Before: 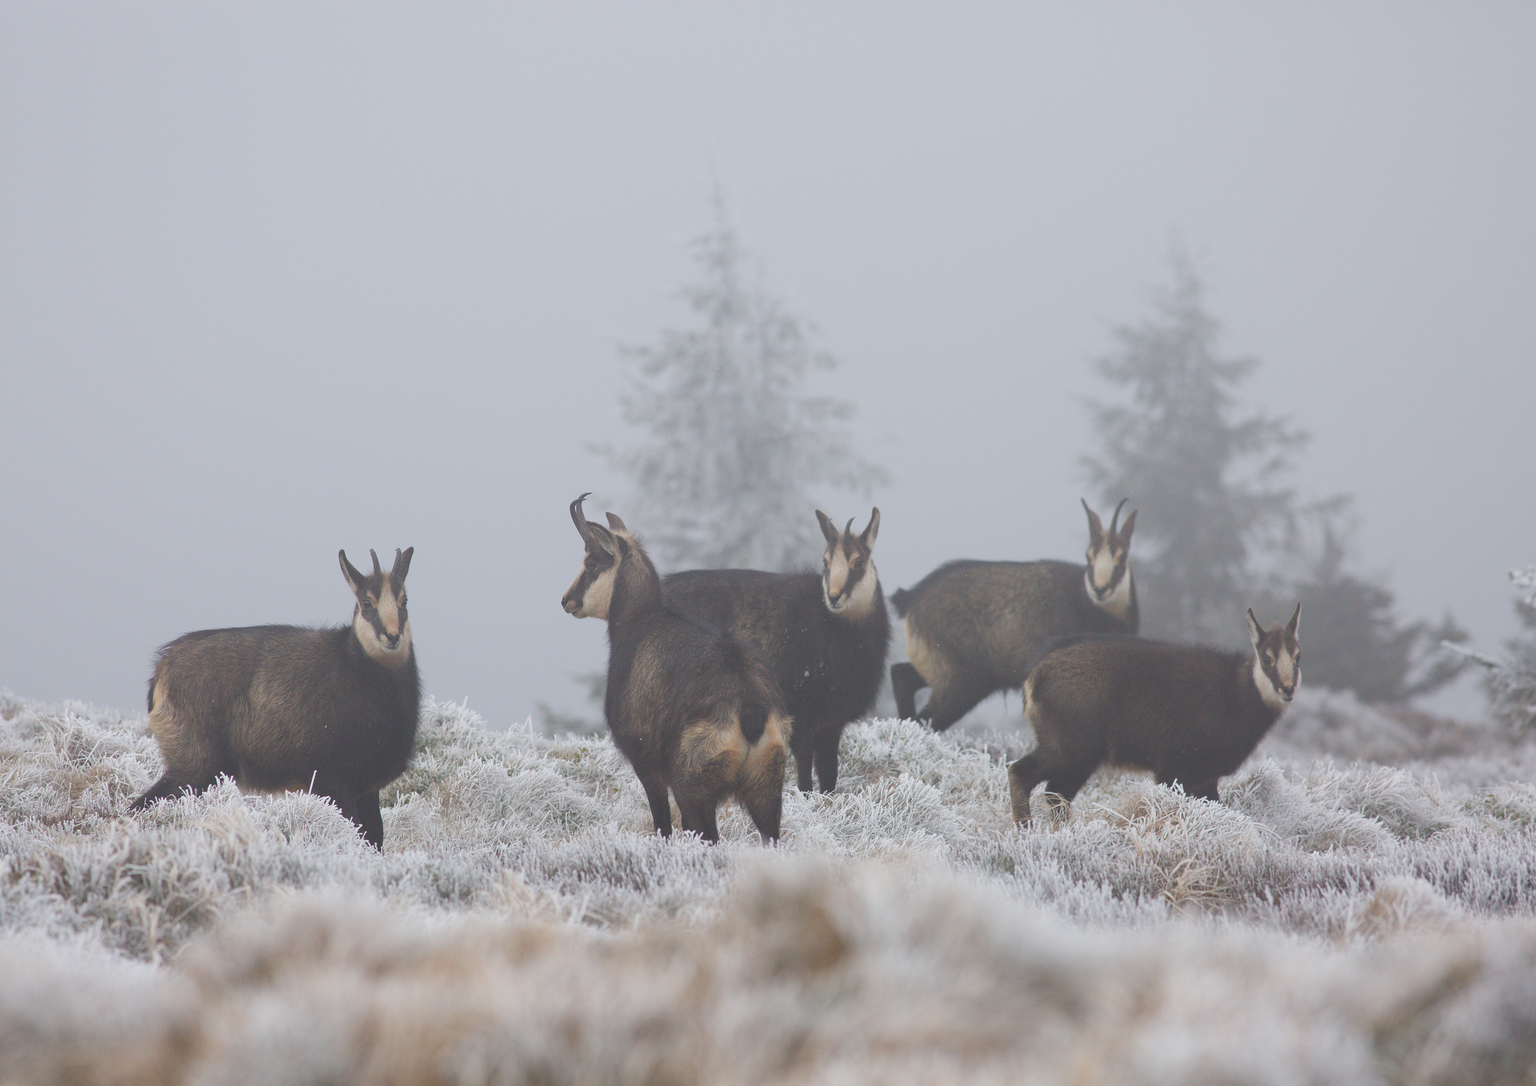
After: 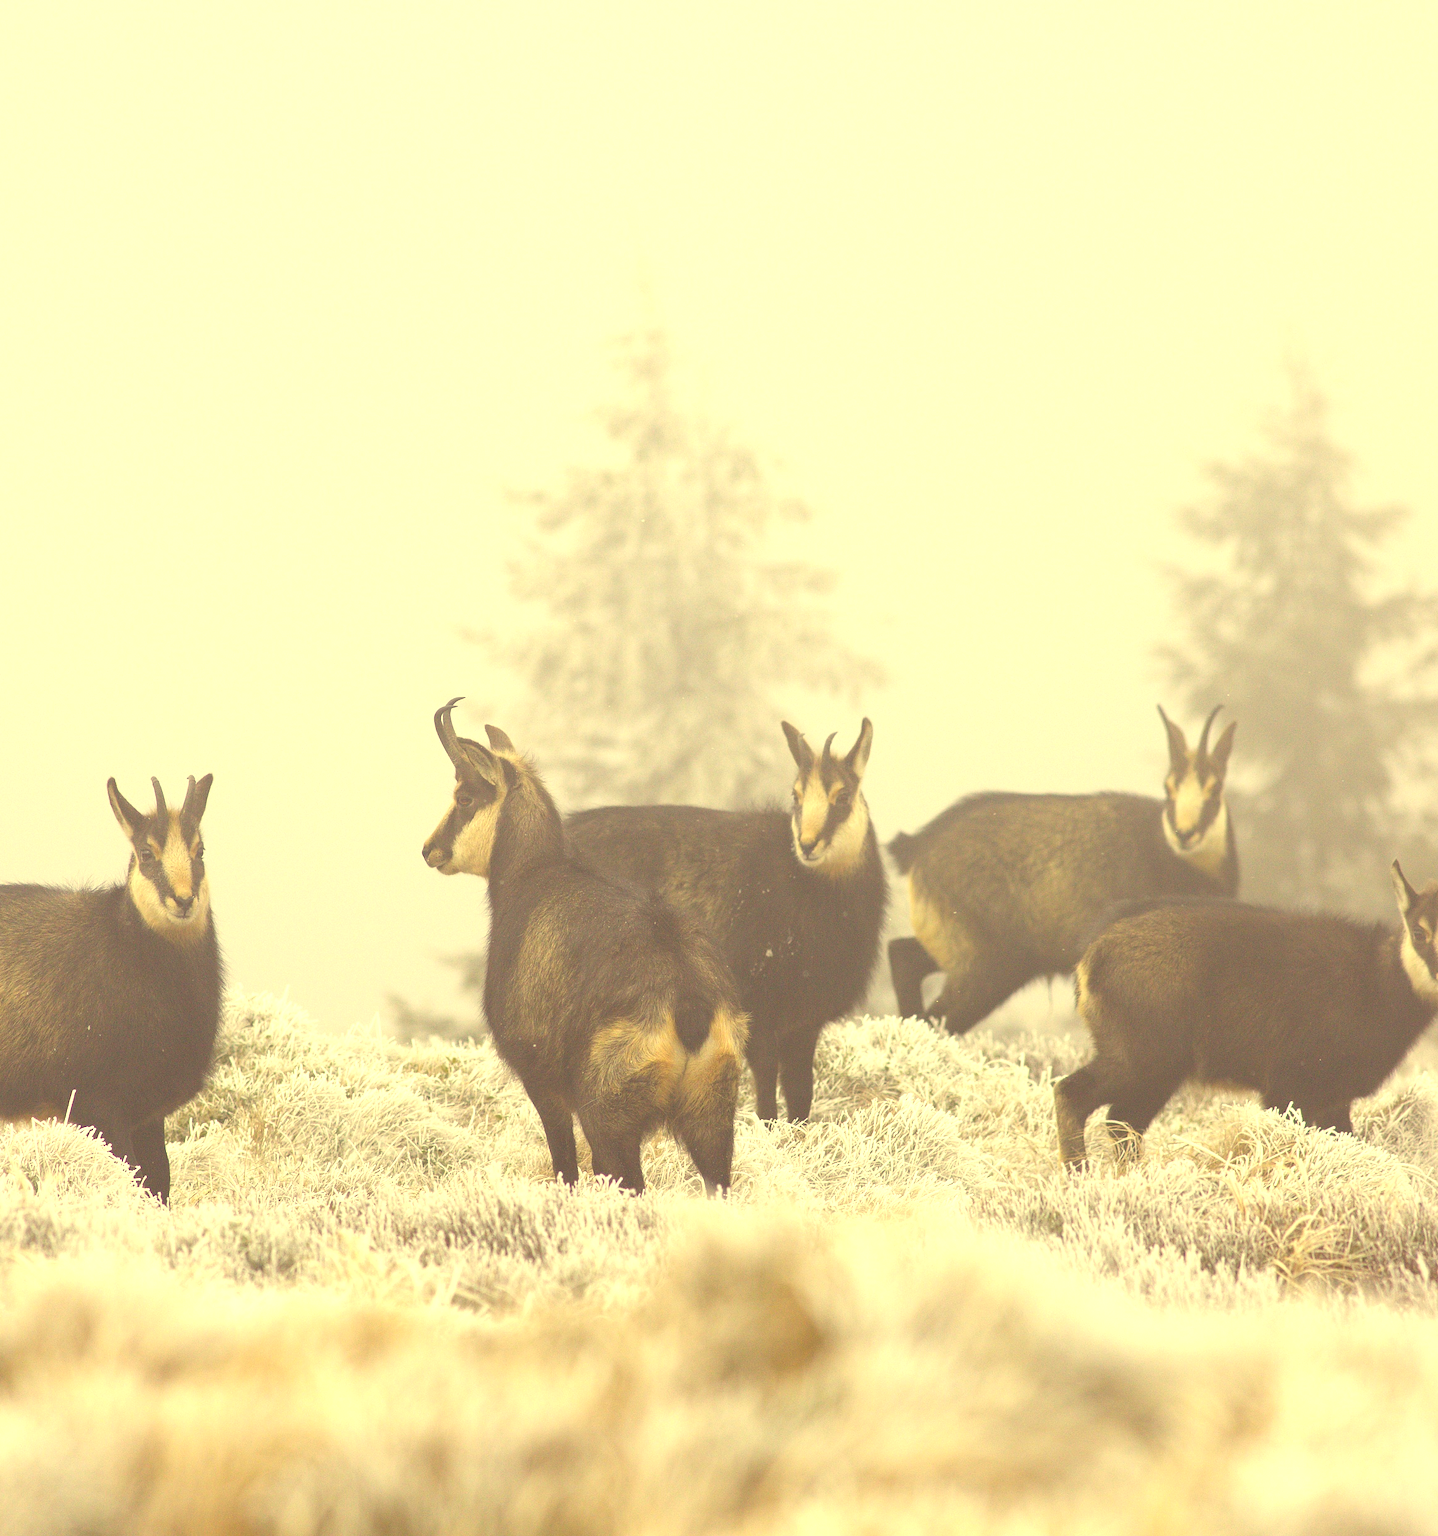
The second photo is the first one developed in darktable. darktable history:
crop: left 17.159%, right 16.596%
exposure: black level correction -0.005, exposure 1.004 EV, compensate highlight preservation false
color correction: highlights a* -0.406, highlights b* 39.62, shadows a* 9.93, shadows b* -0.275
tone equalizer: edges refinement/feathering 500, mask exposure compensation -1.57 EV, preserve details no
